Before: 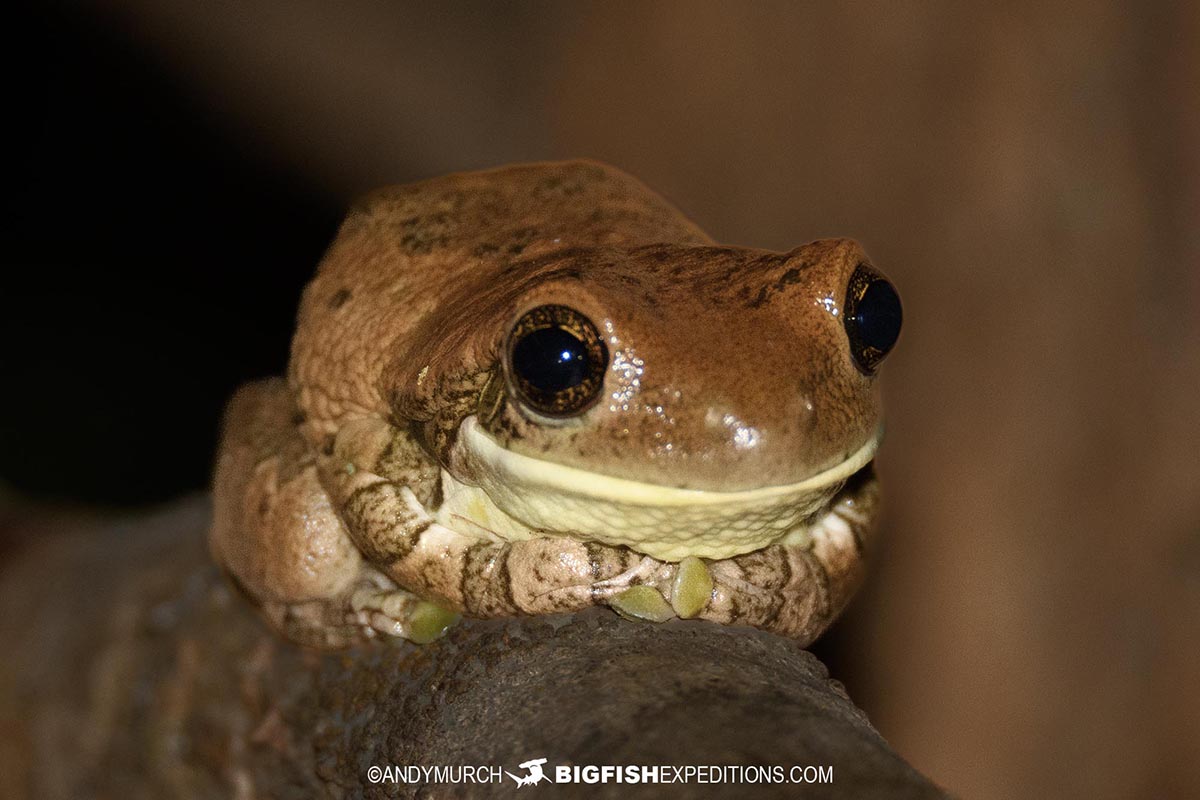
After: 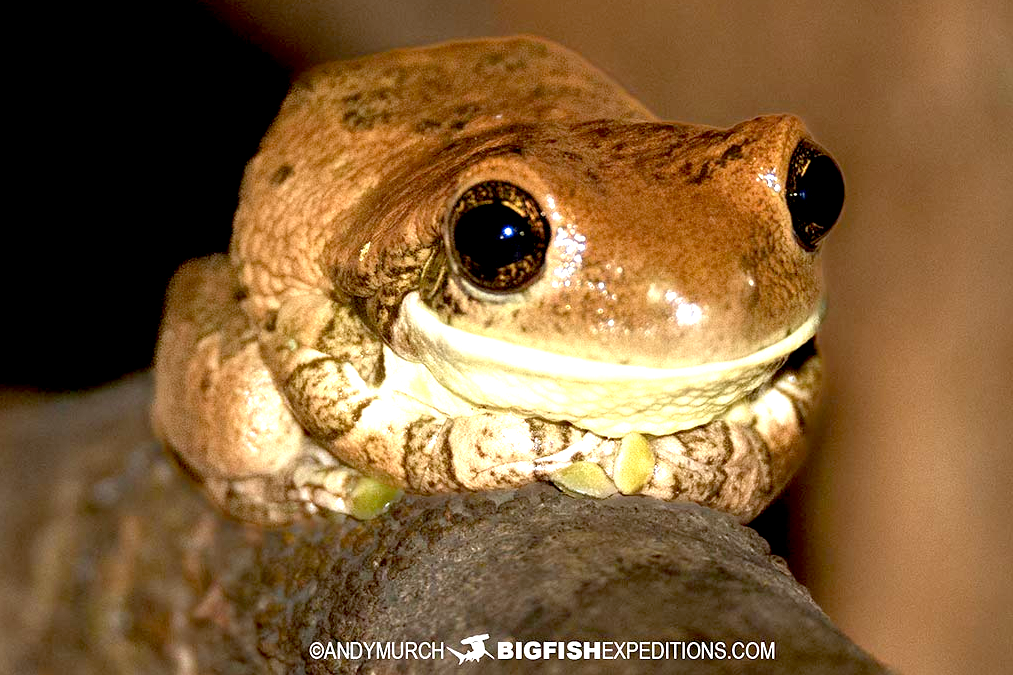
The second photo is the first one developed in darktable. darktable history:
exposure: black level correction 0.009, exposure 1.425 EV, compensate highlight preservation false
crop and rotate: left 4.842%, top 15.51%, right 10.668%
